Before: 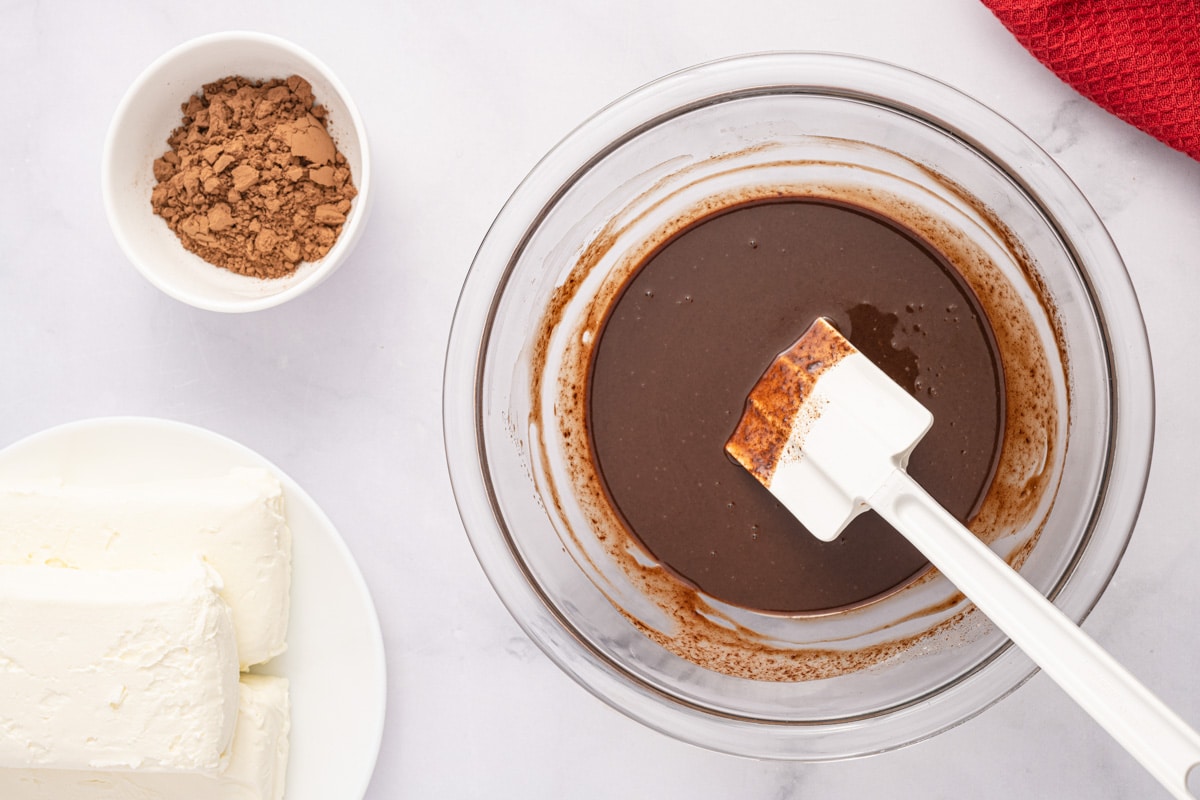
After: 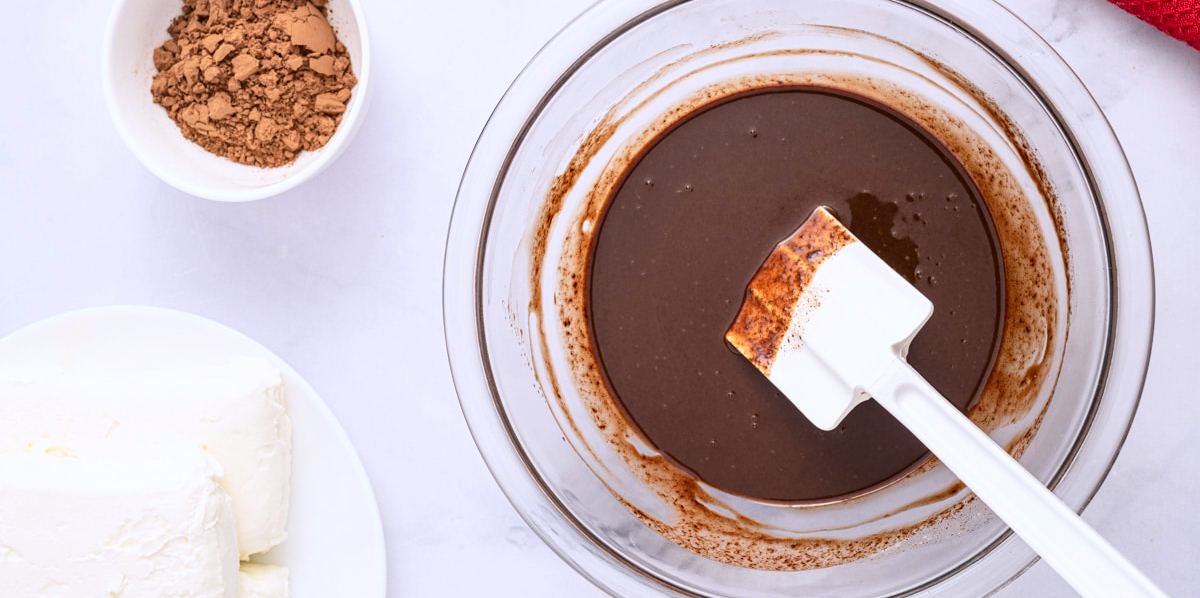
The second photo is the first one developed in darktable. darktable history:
color calibration: illuminant as shot in camera, x 0.358, y 0.373, temperature 4628.91 K
crop: top 13.893%, bottom 11.3%
contrast brightness saturation: contrast 0.146, brightness -0.007, saturation 0.098
